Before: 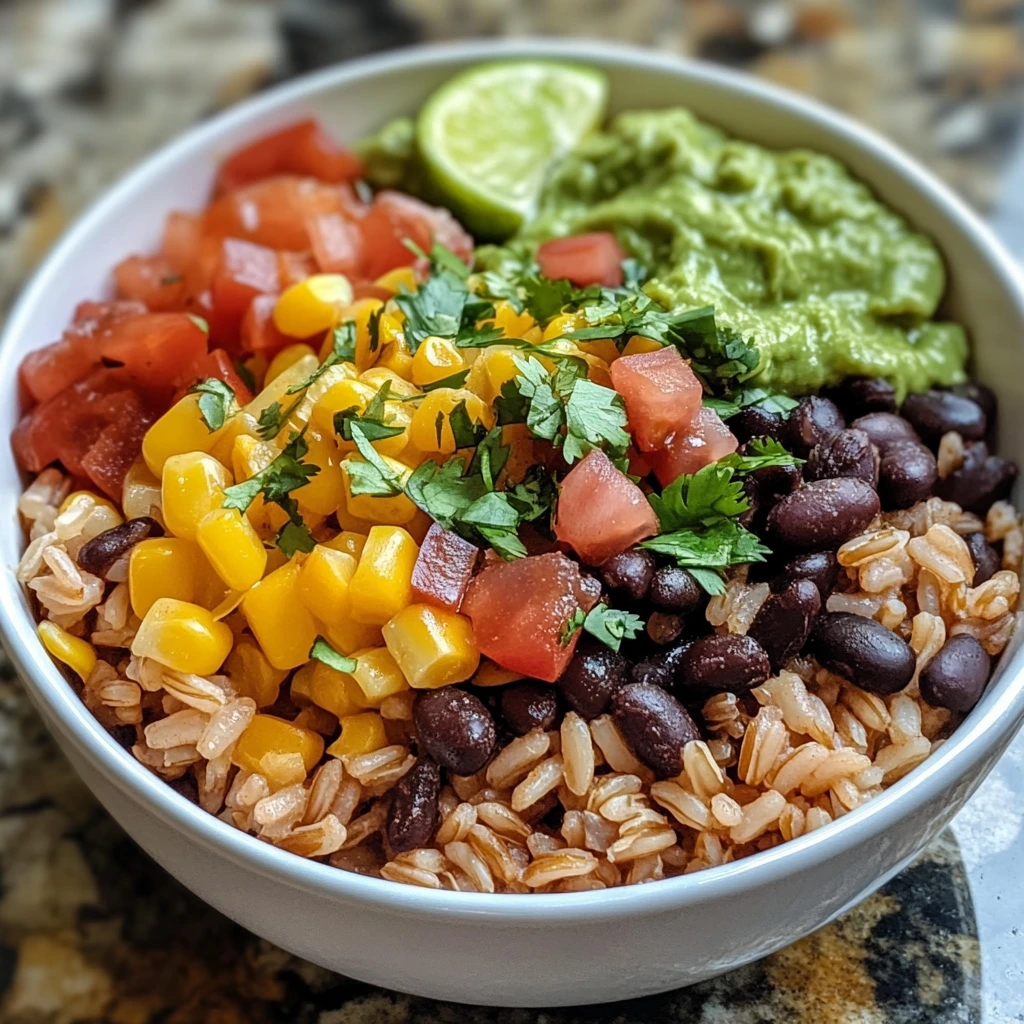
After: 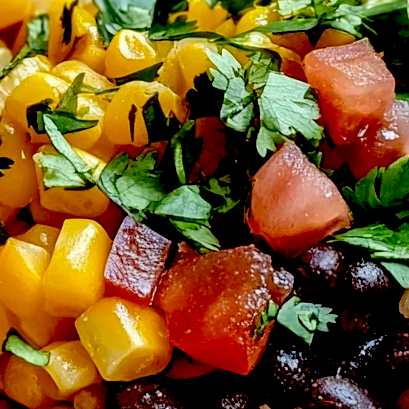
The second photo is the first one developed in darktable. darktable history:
crop: left 30%, top 30%, right 30%, bottom 30%
exposure: black level correction 0.056, compensate highlight preservation false
